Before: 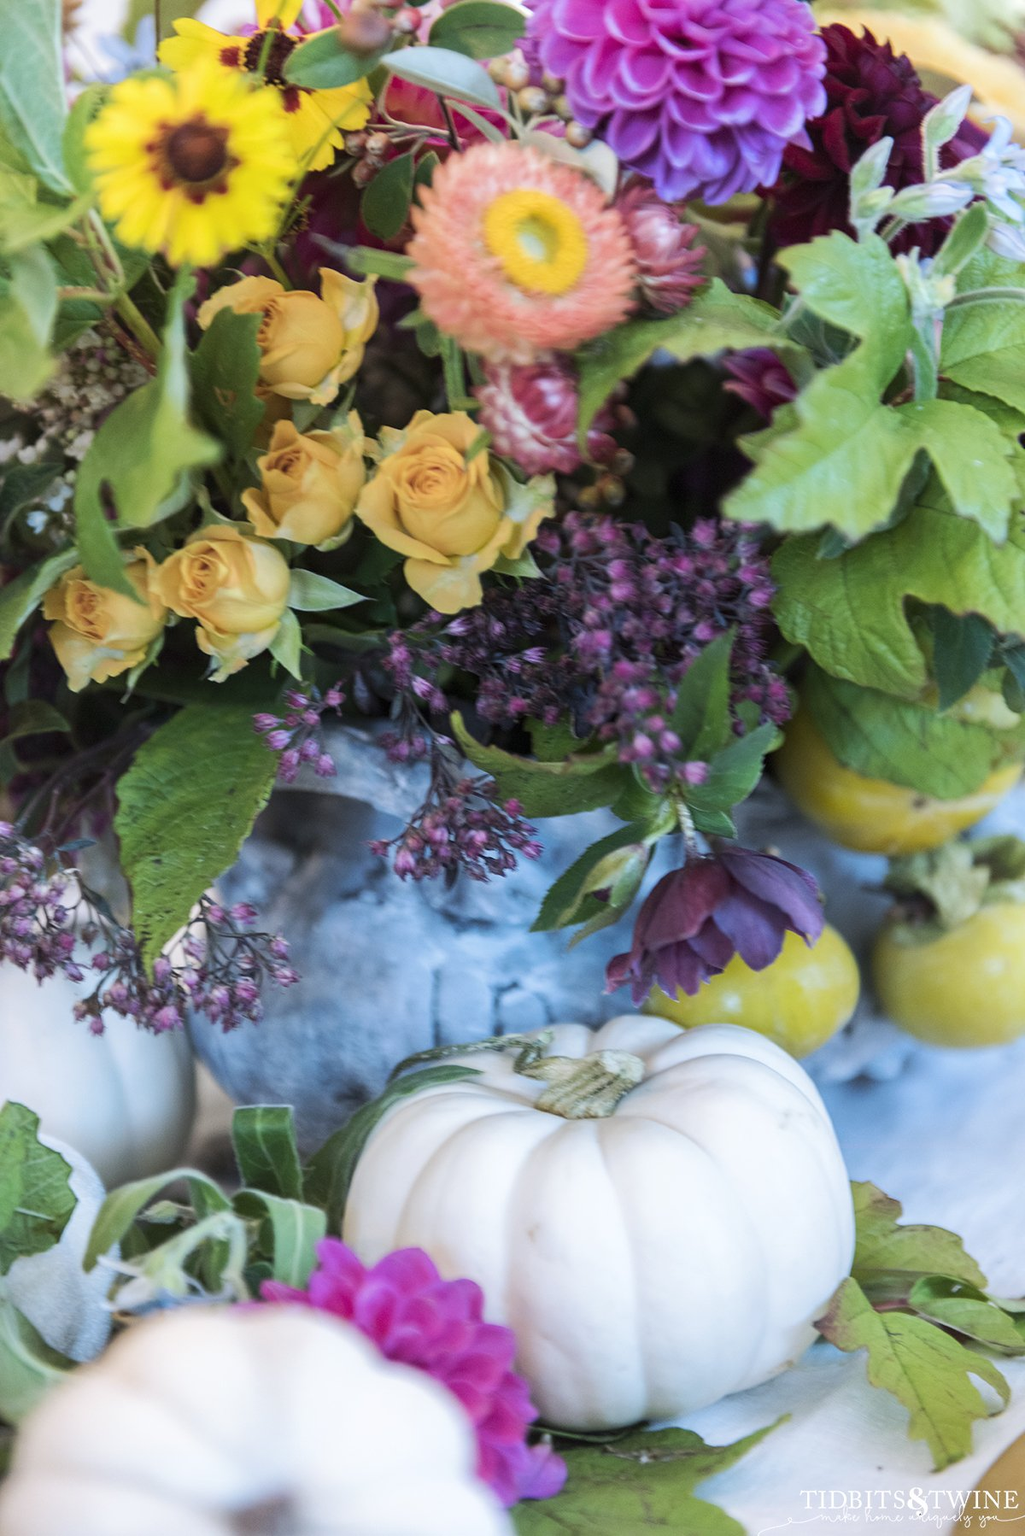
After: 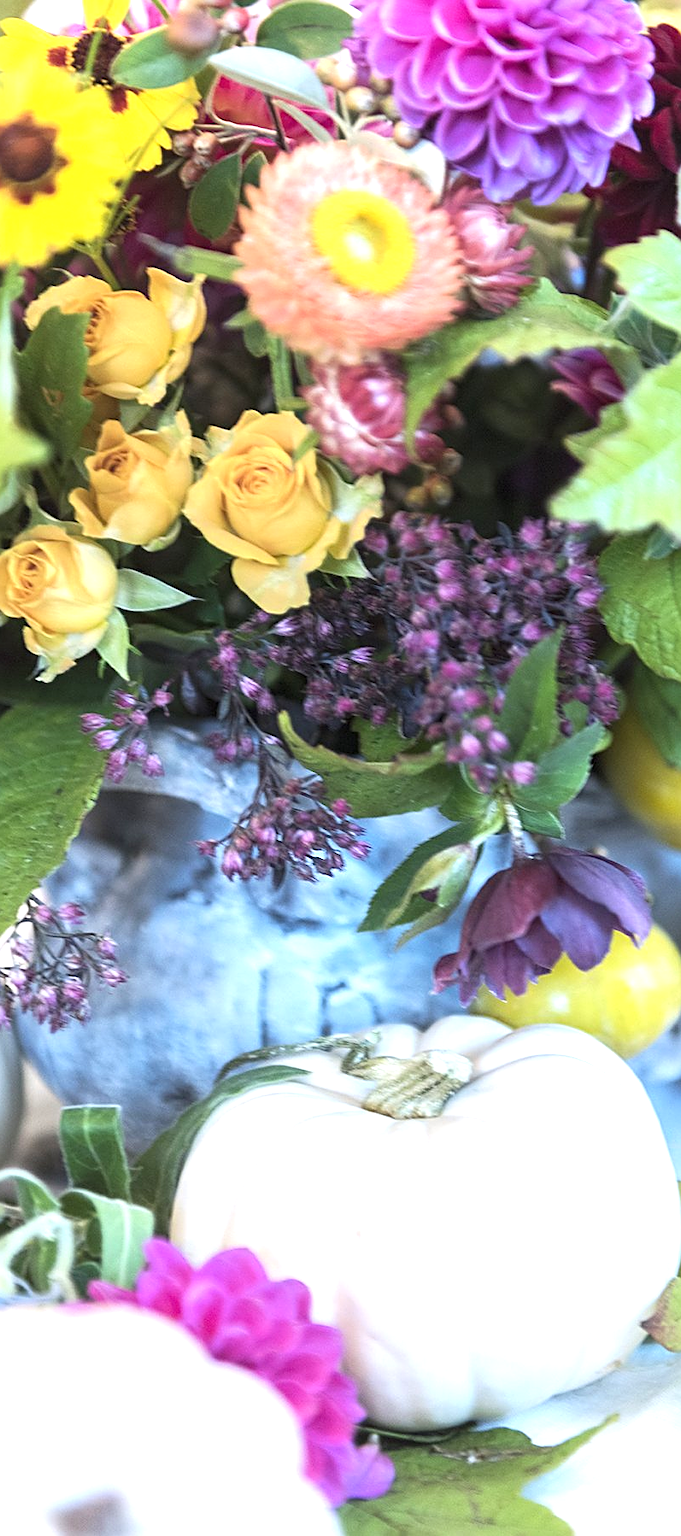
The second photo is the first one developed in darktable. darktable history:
exposure: black level correction -0.001, exposure 0.9 EV, compensate exposure bias true, compensate highlight preservation false
crop: left 16.899%, right 16.556%
sharpen: on, module defaults
